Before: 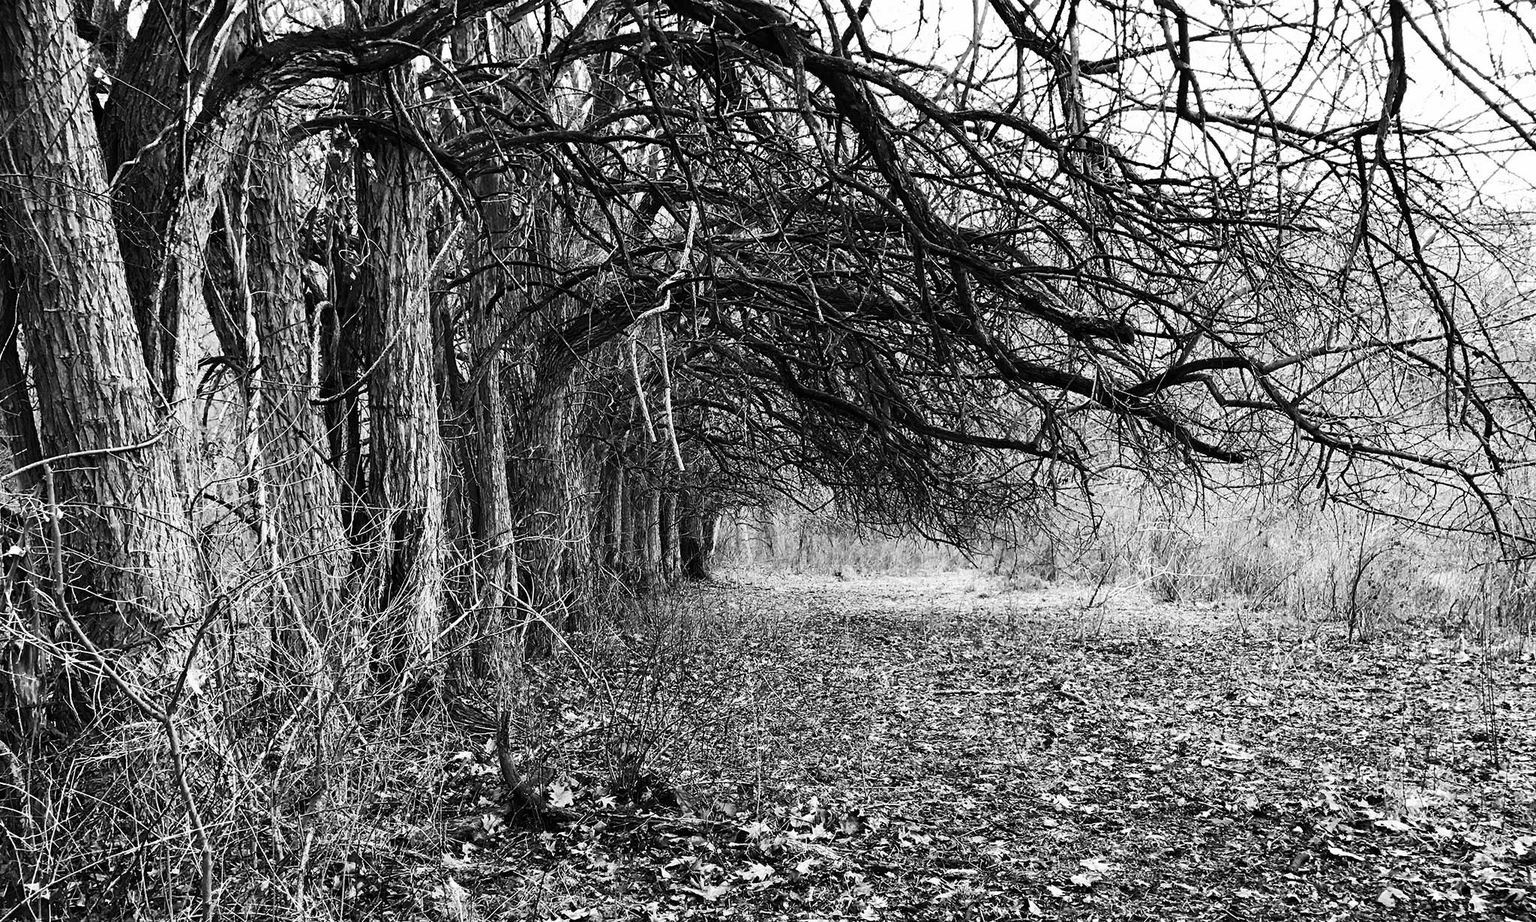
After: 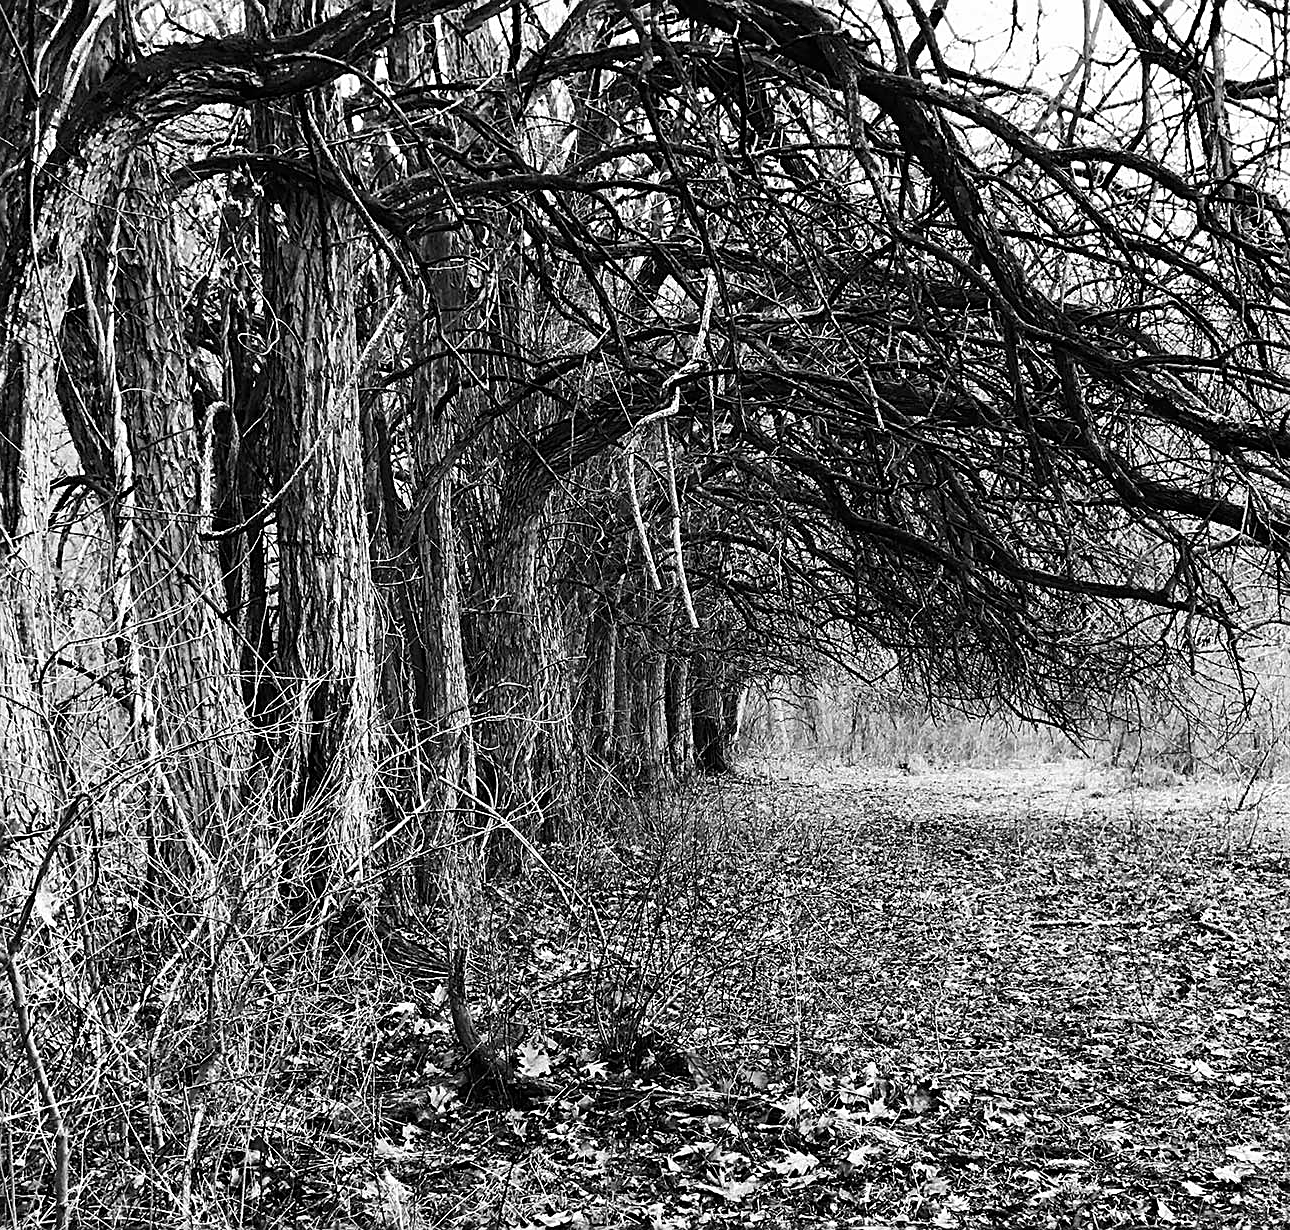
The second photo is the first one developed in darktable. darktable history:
crop: left 10.474%, right 26.493%
sharpen: on, module defaults
